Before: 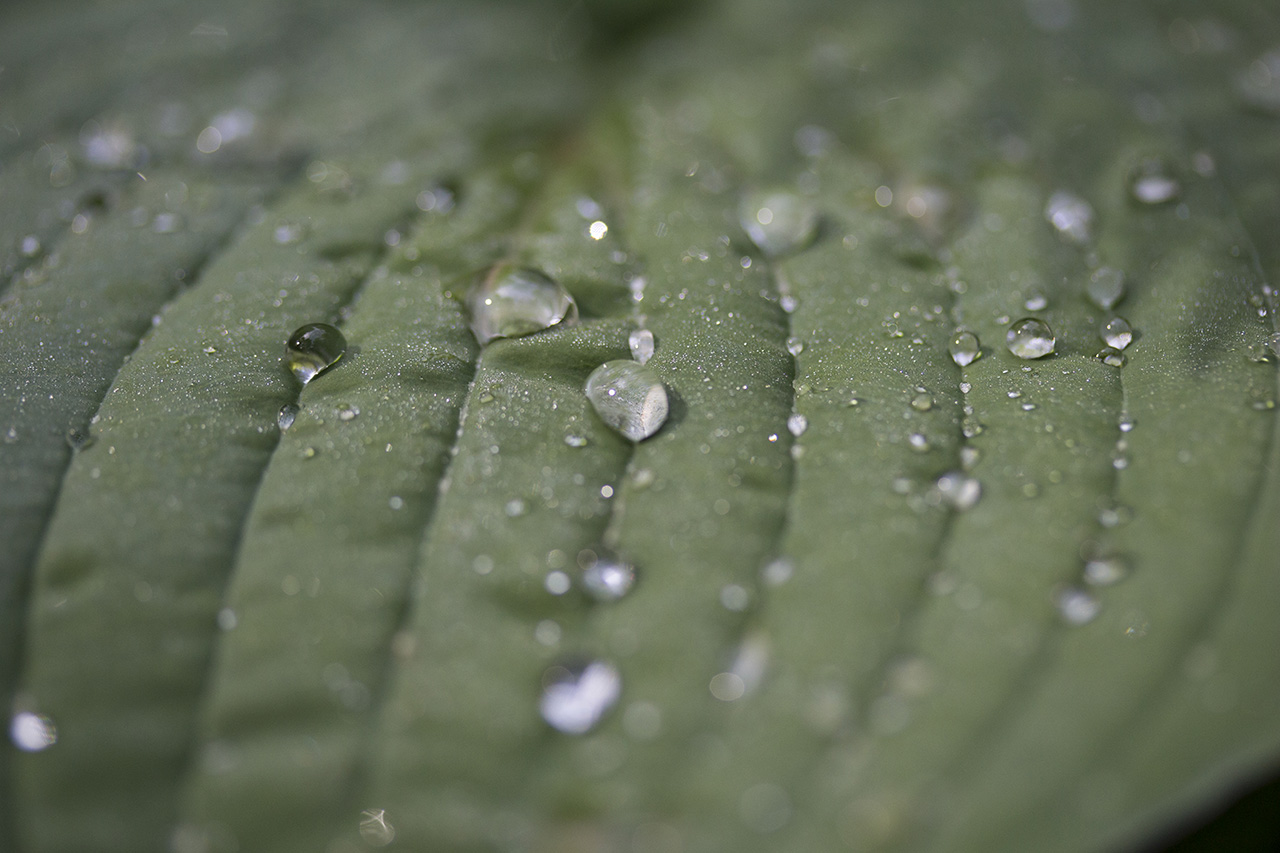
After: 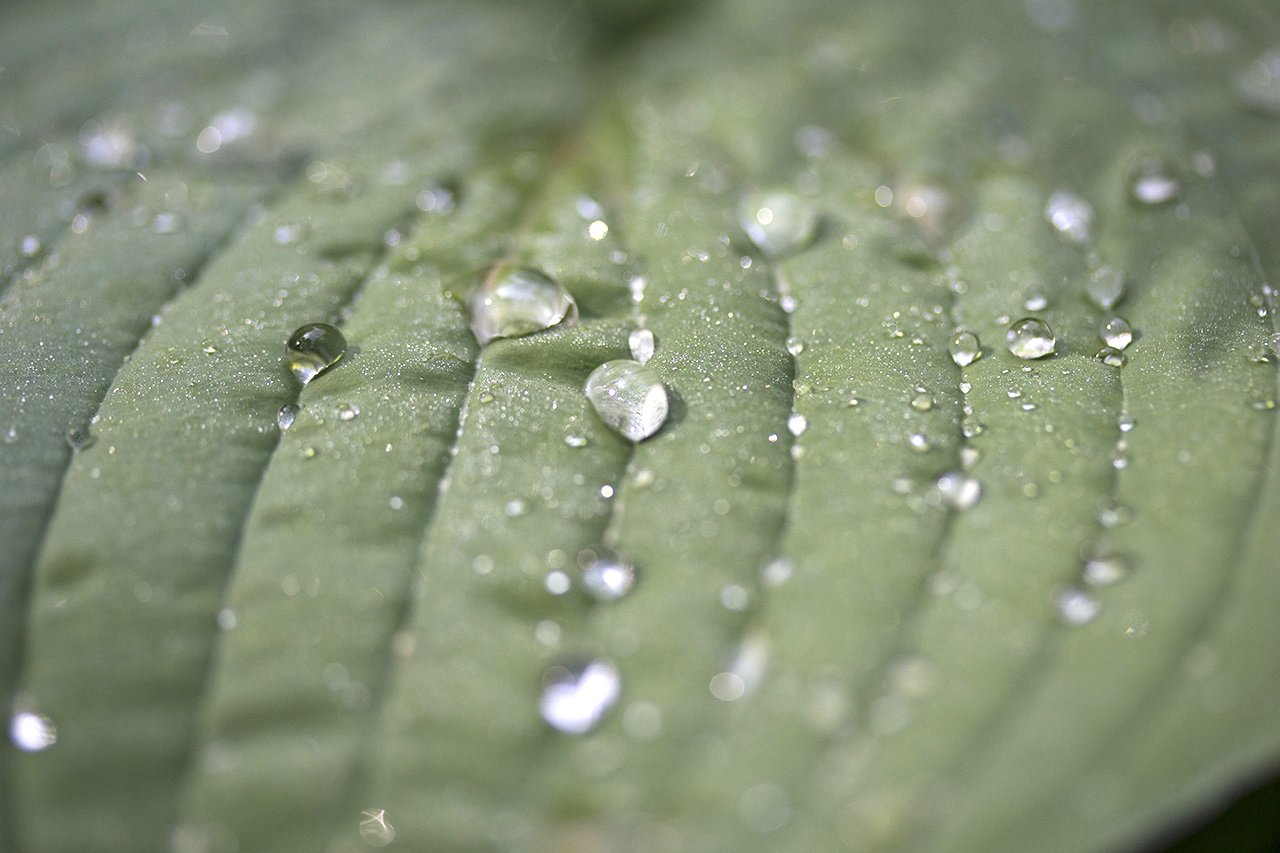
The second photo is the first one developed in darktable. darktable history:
exposure: black level correction 0, exposure 0.892 EV, compensate highlight preservation false
